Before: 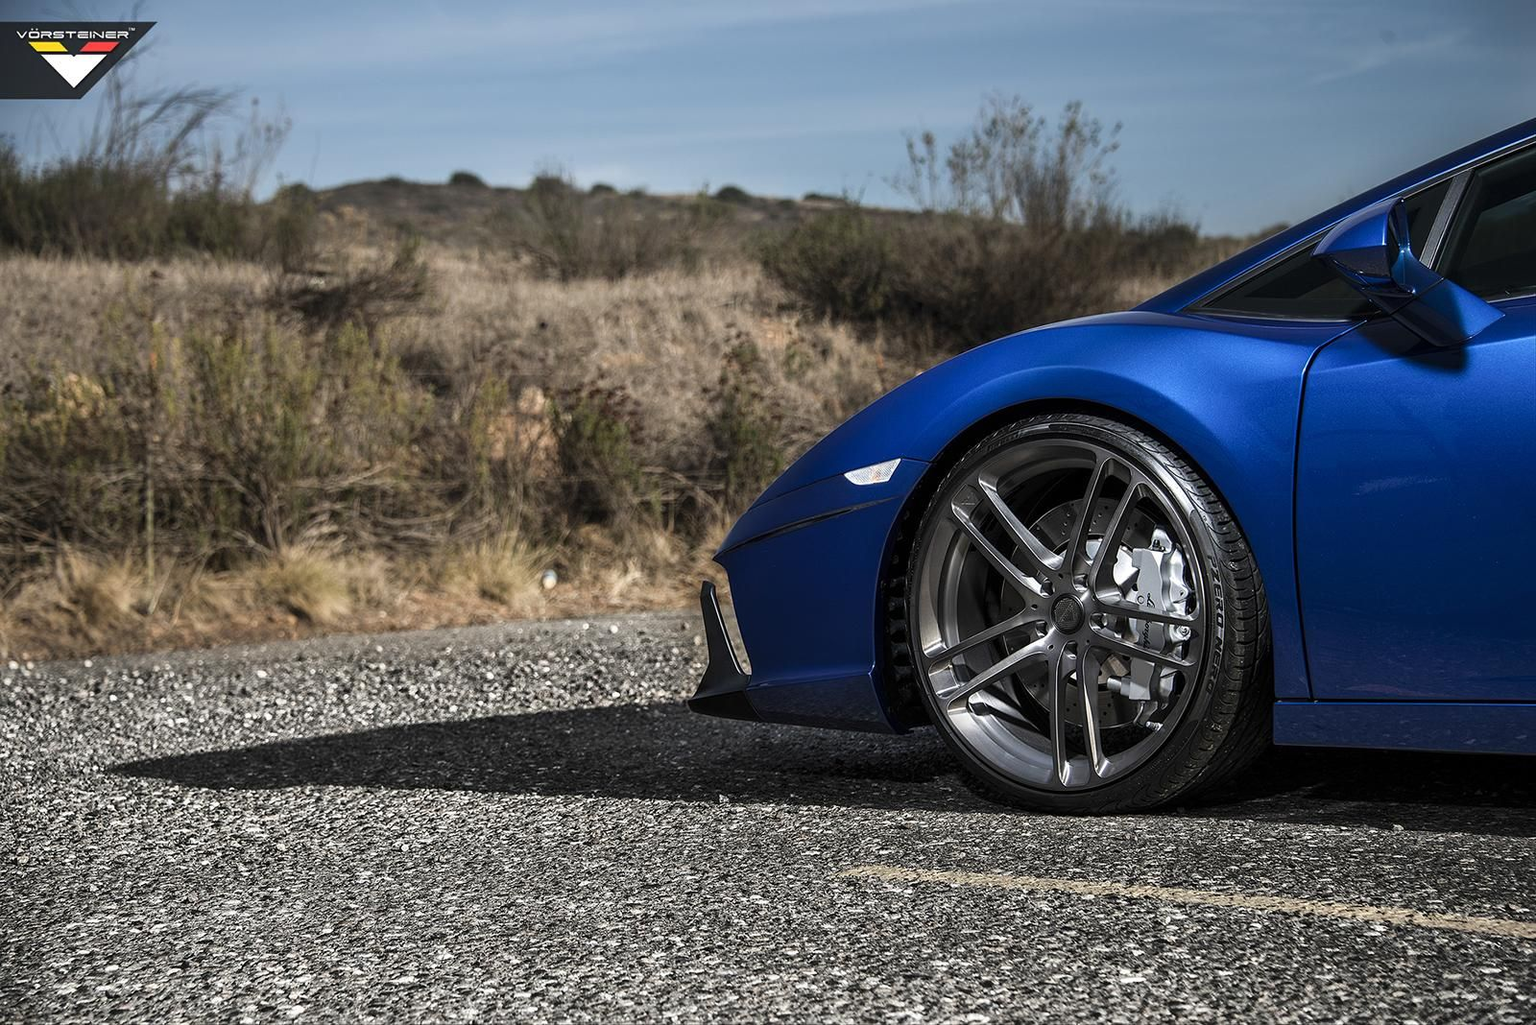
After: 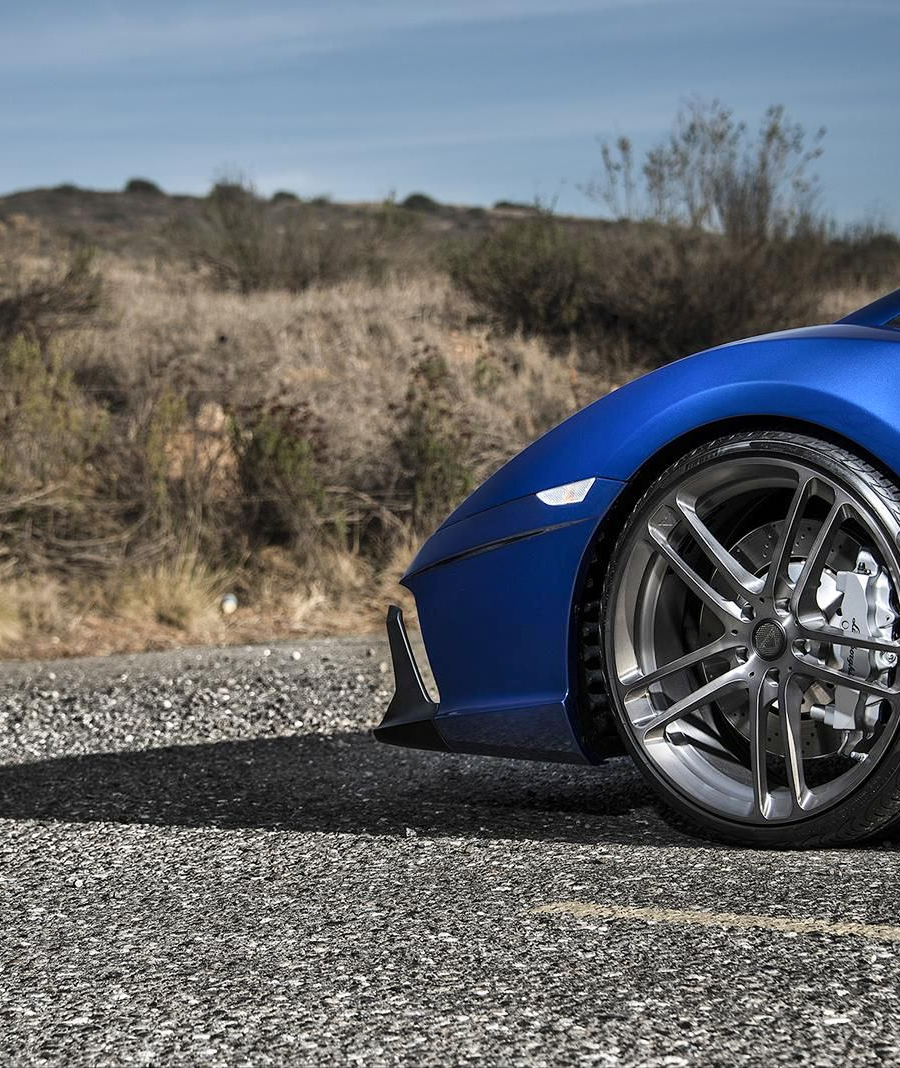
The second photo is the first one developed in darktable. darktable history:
crop: left 21.496%, right 22.254%
shadows and highlights: soften with gaussian
